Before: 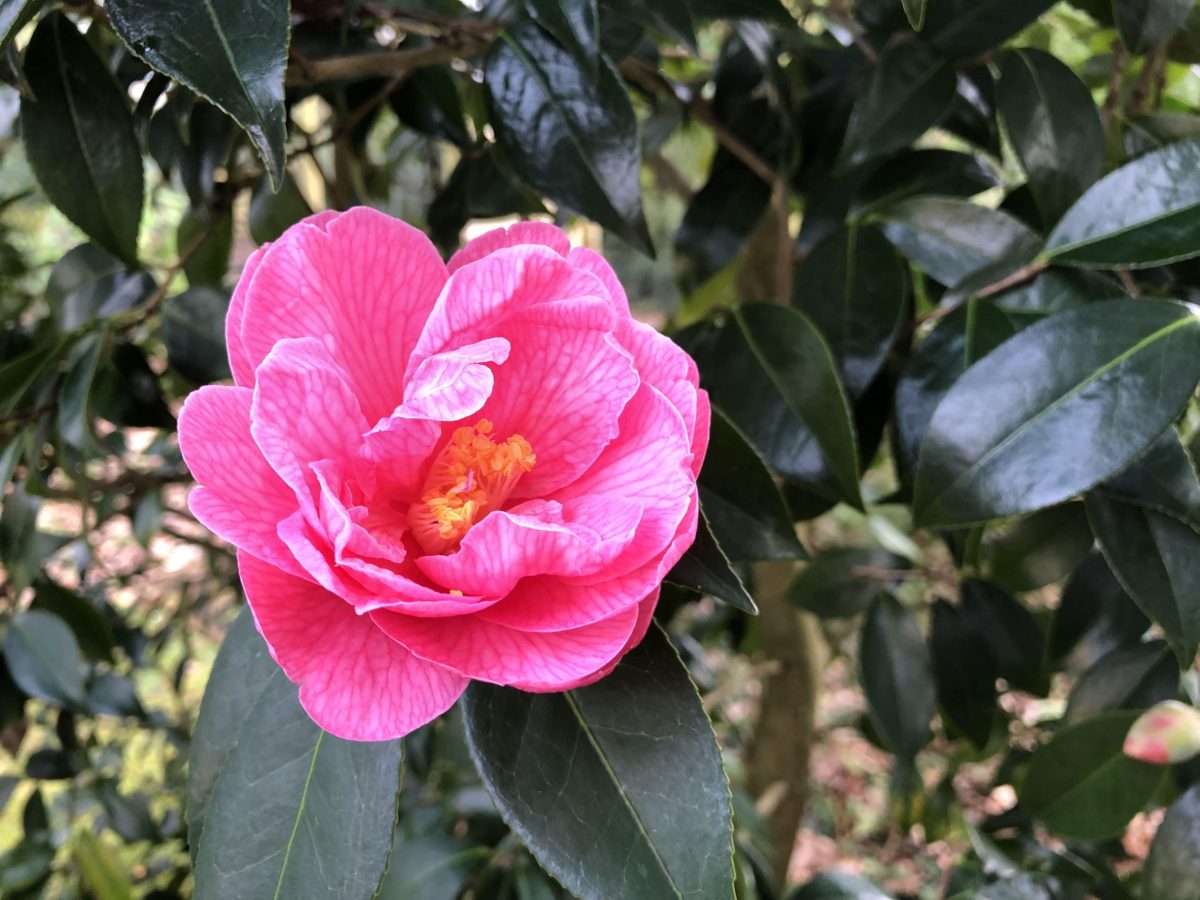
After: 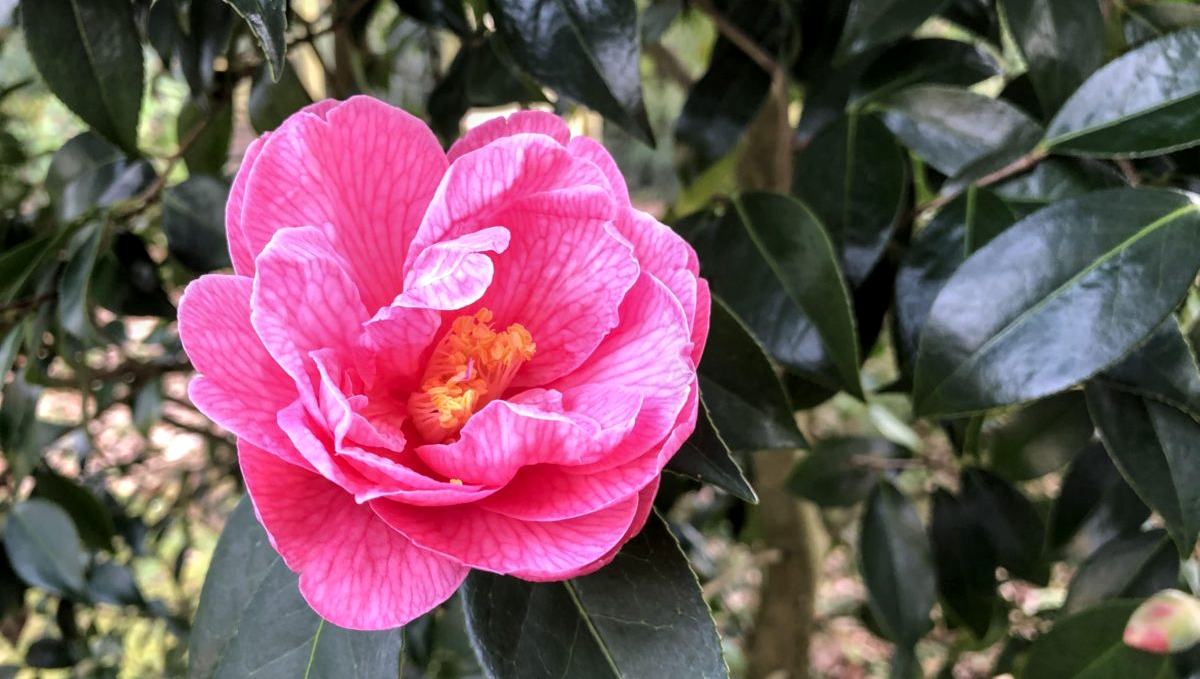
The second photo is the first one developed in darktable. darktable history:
crop and rotate: top 12.339%, bottom 12.212%
local contrast: on, module defaults
